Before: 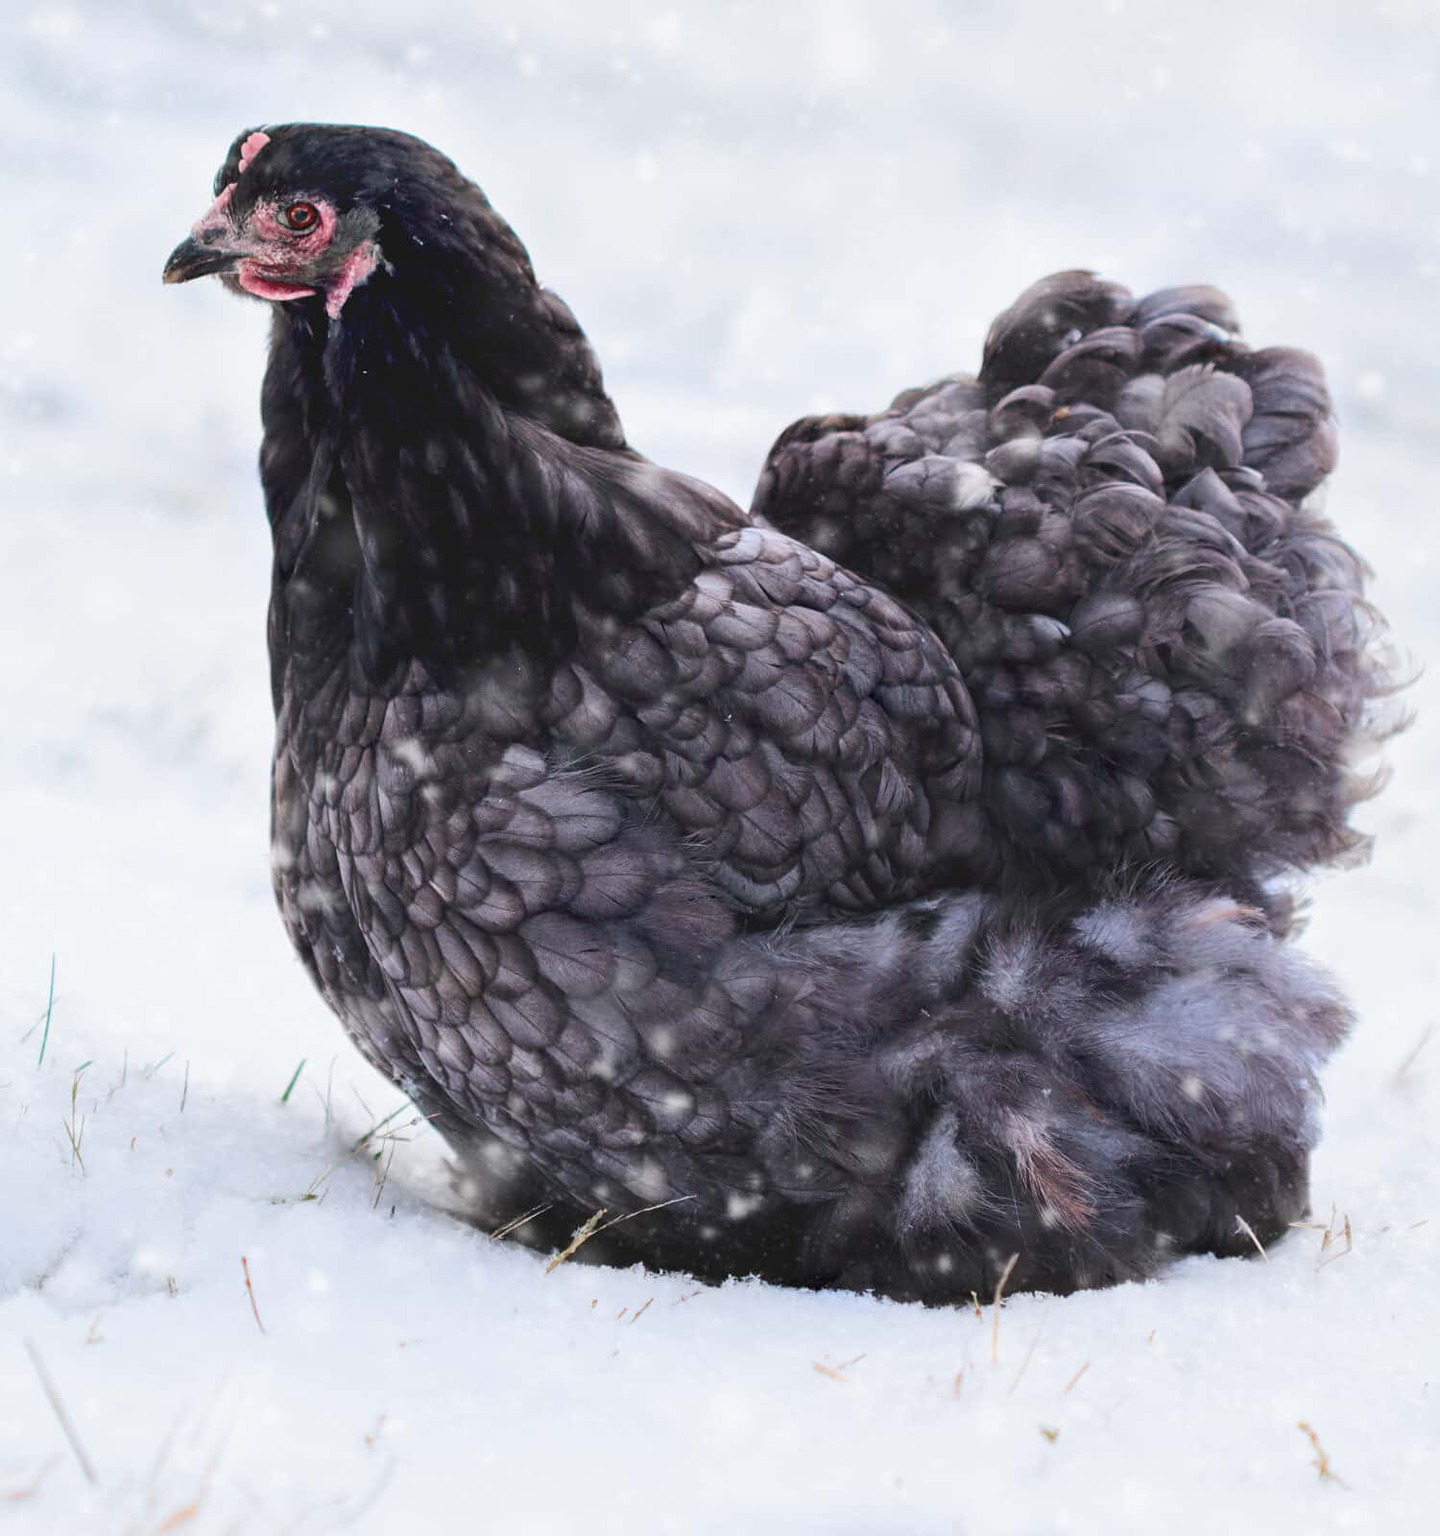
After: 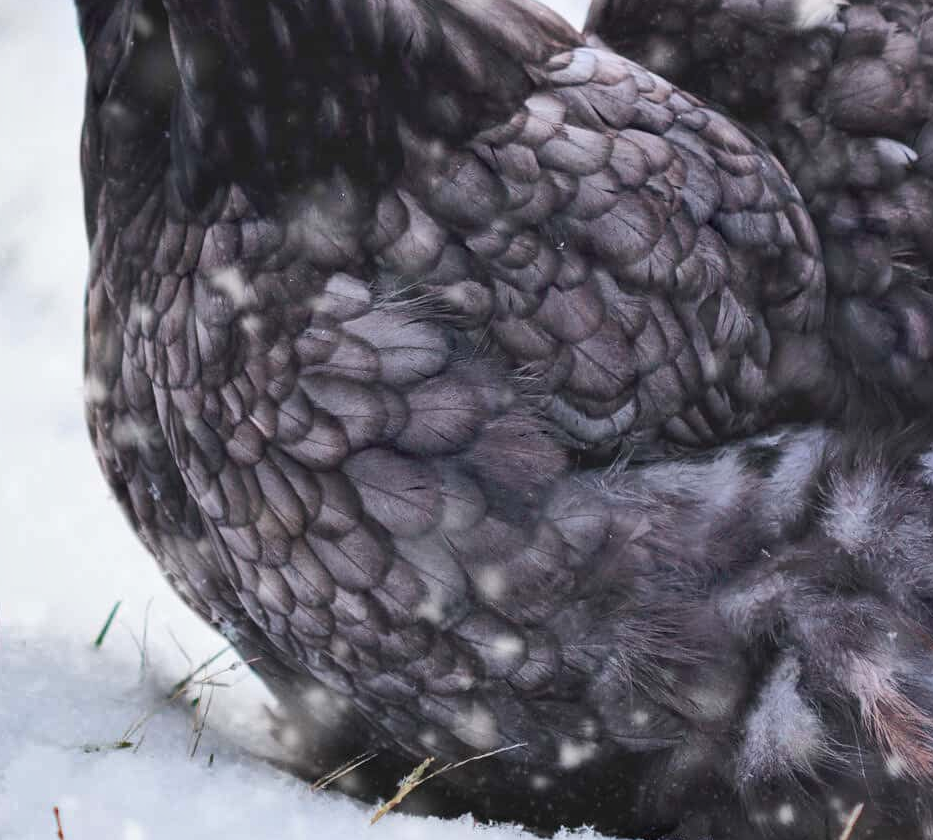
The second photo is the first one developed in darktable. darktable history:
crop: left 13.265%, top 31.426%, right 24.499%, bottom 16.064%
shadows and highlights: soften with gaussian
